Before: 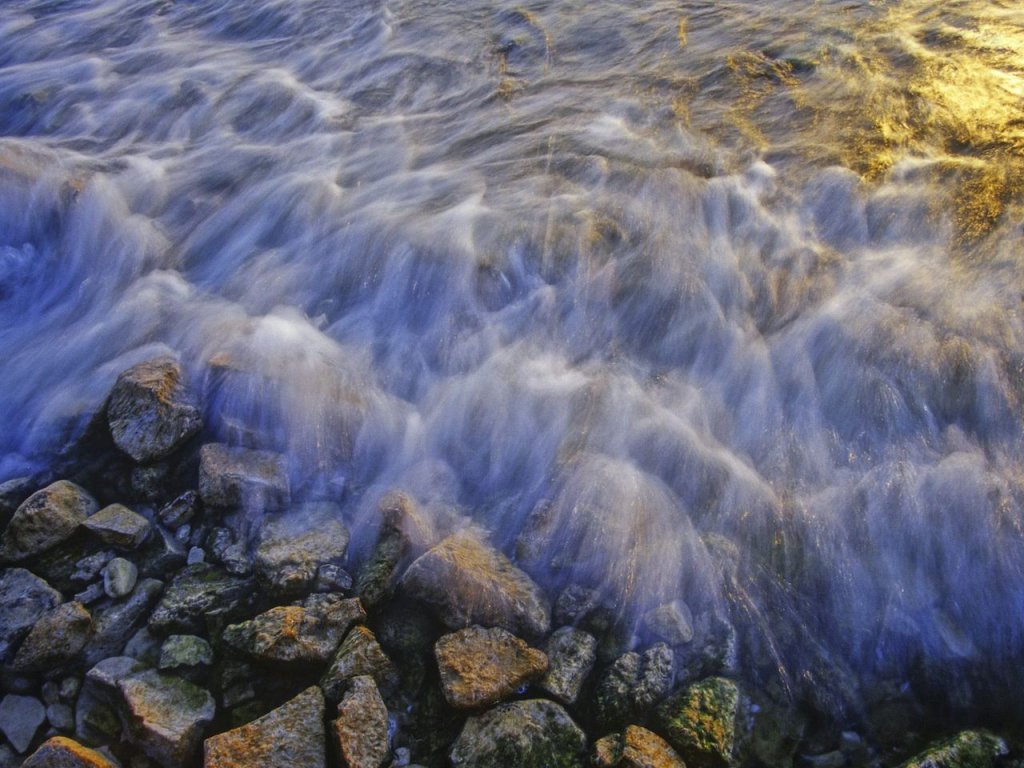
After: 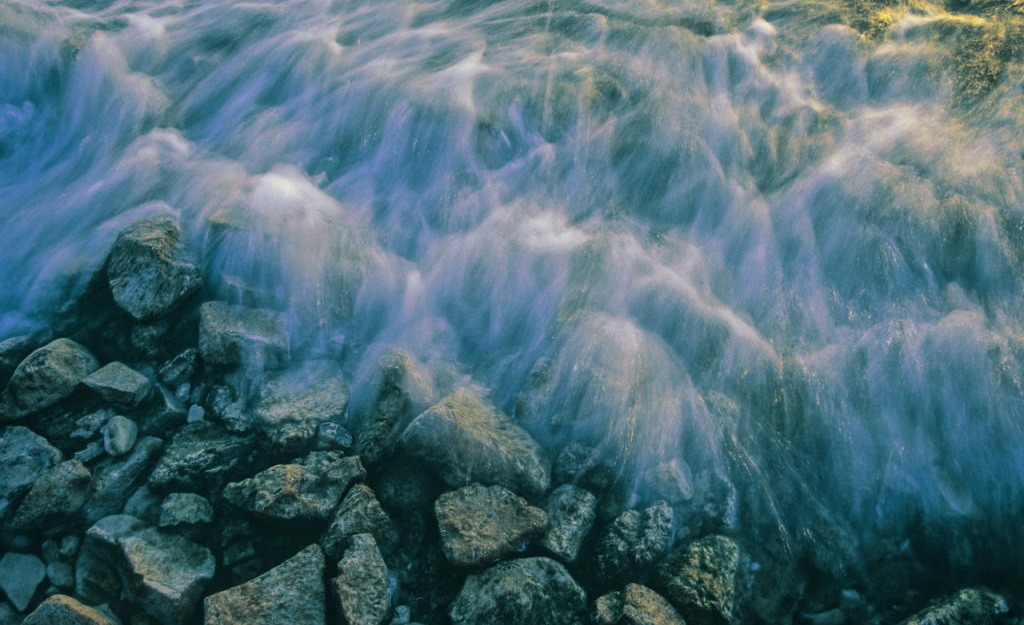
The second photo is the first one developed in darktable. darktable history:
crop and rotate: top 18.507%
split-toning: shadows › hue 186.43°, highlights › hue 49.29°, compress 30.29%
